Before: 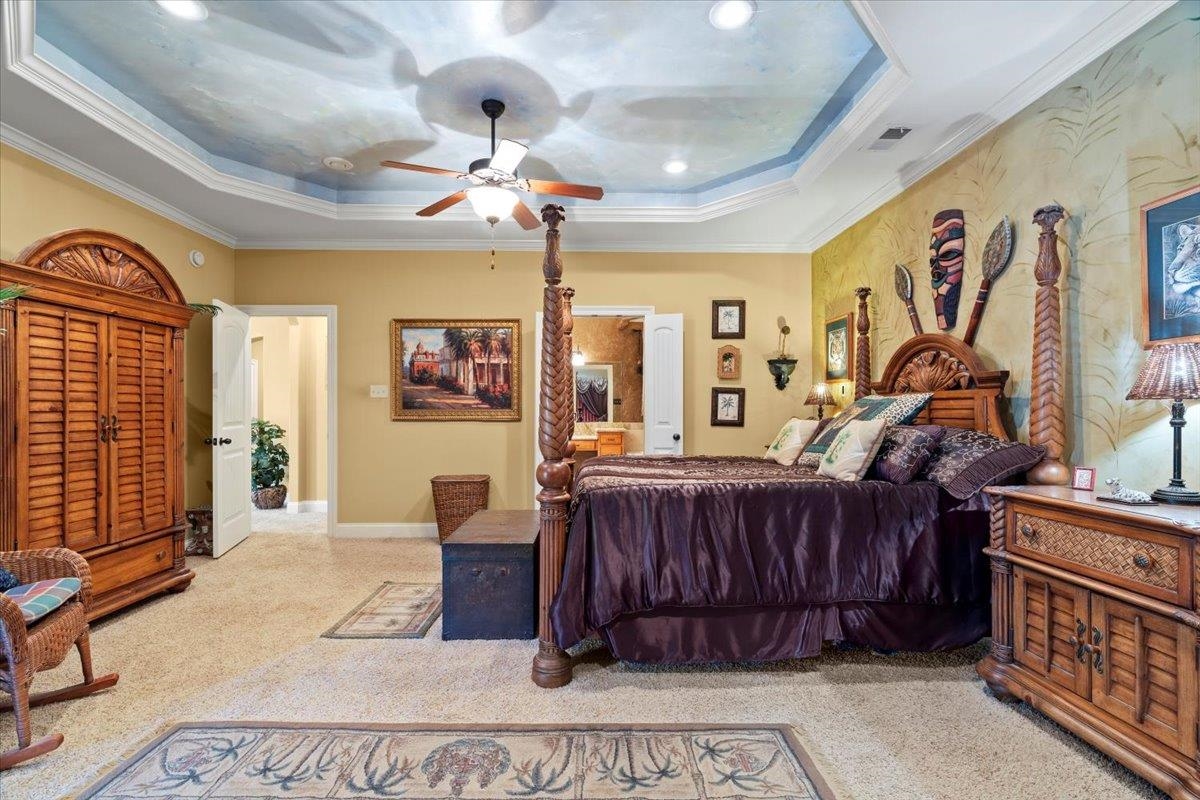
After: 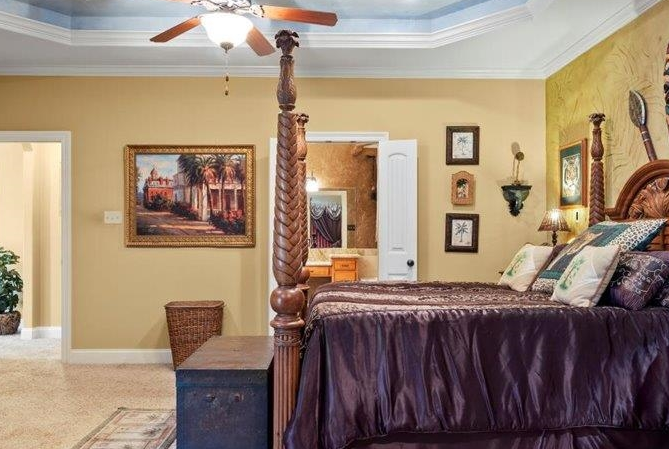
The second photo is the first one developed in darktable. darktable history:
crop and rotate: left 22.177%, top 21.83%, right 22.01%, bottom 21.921%
